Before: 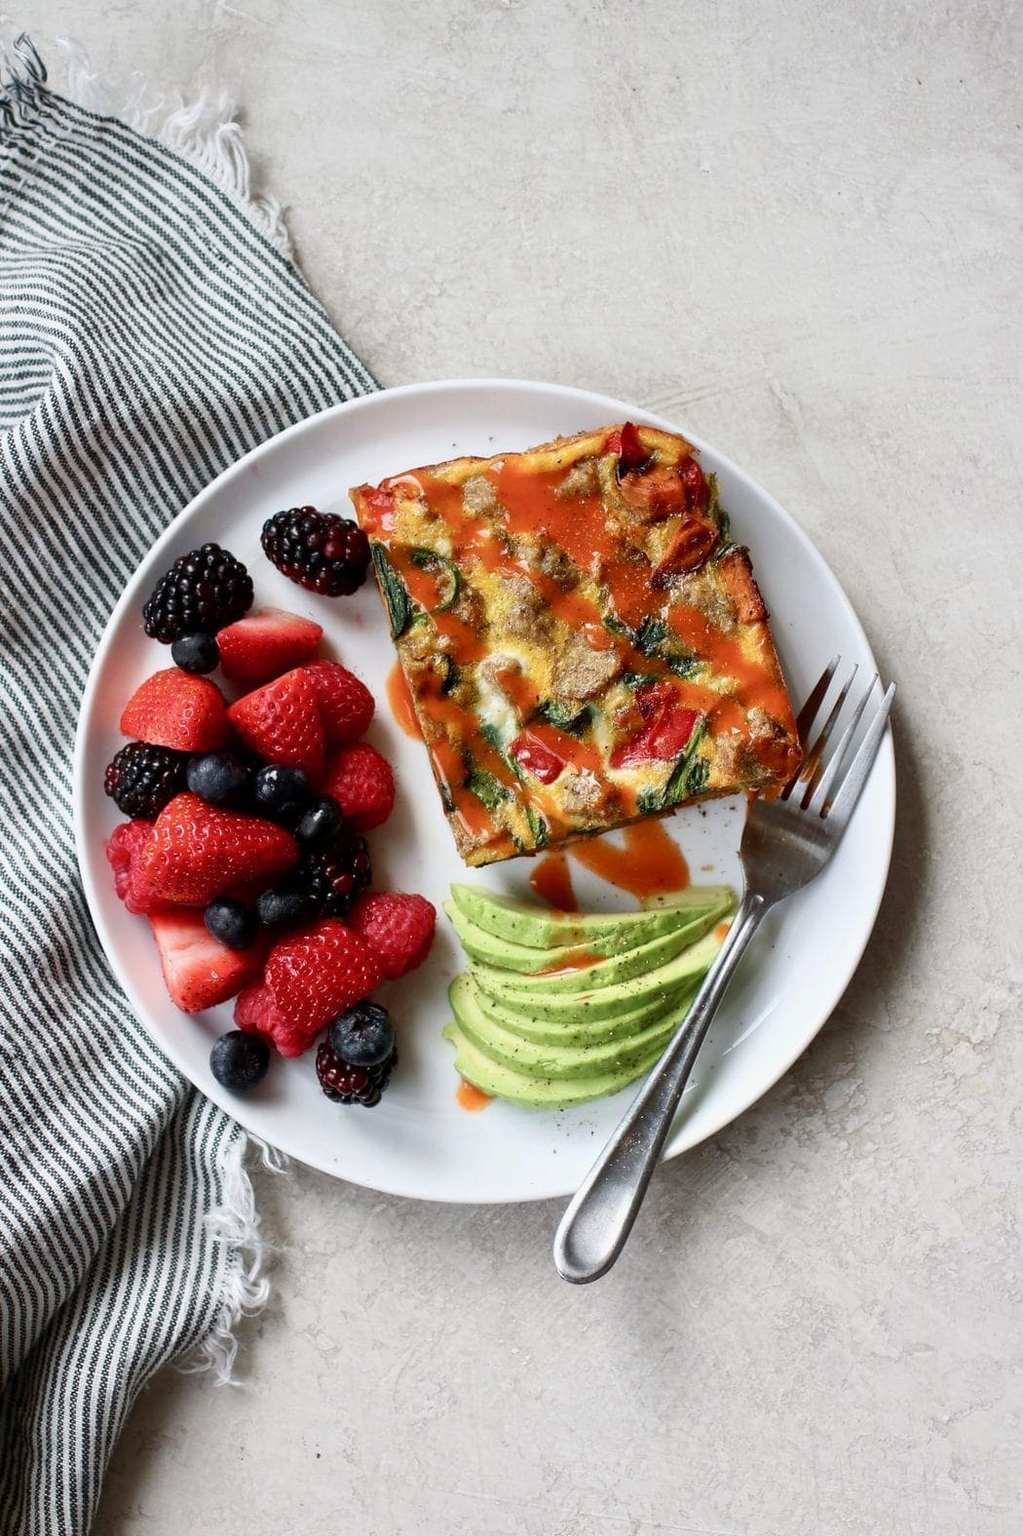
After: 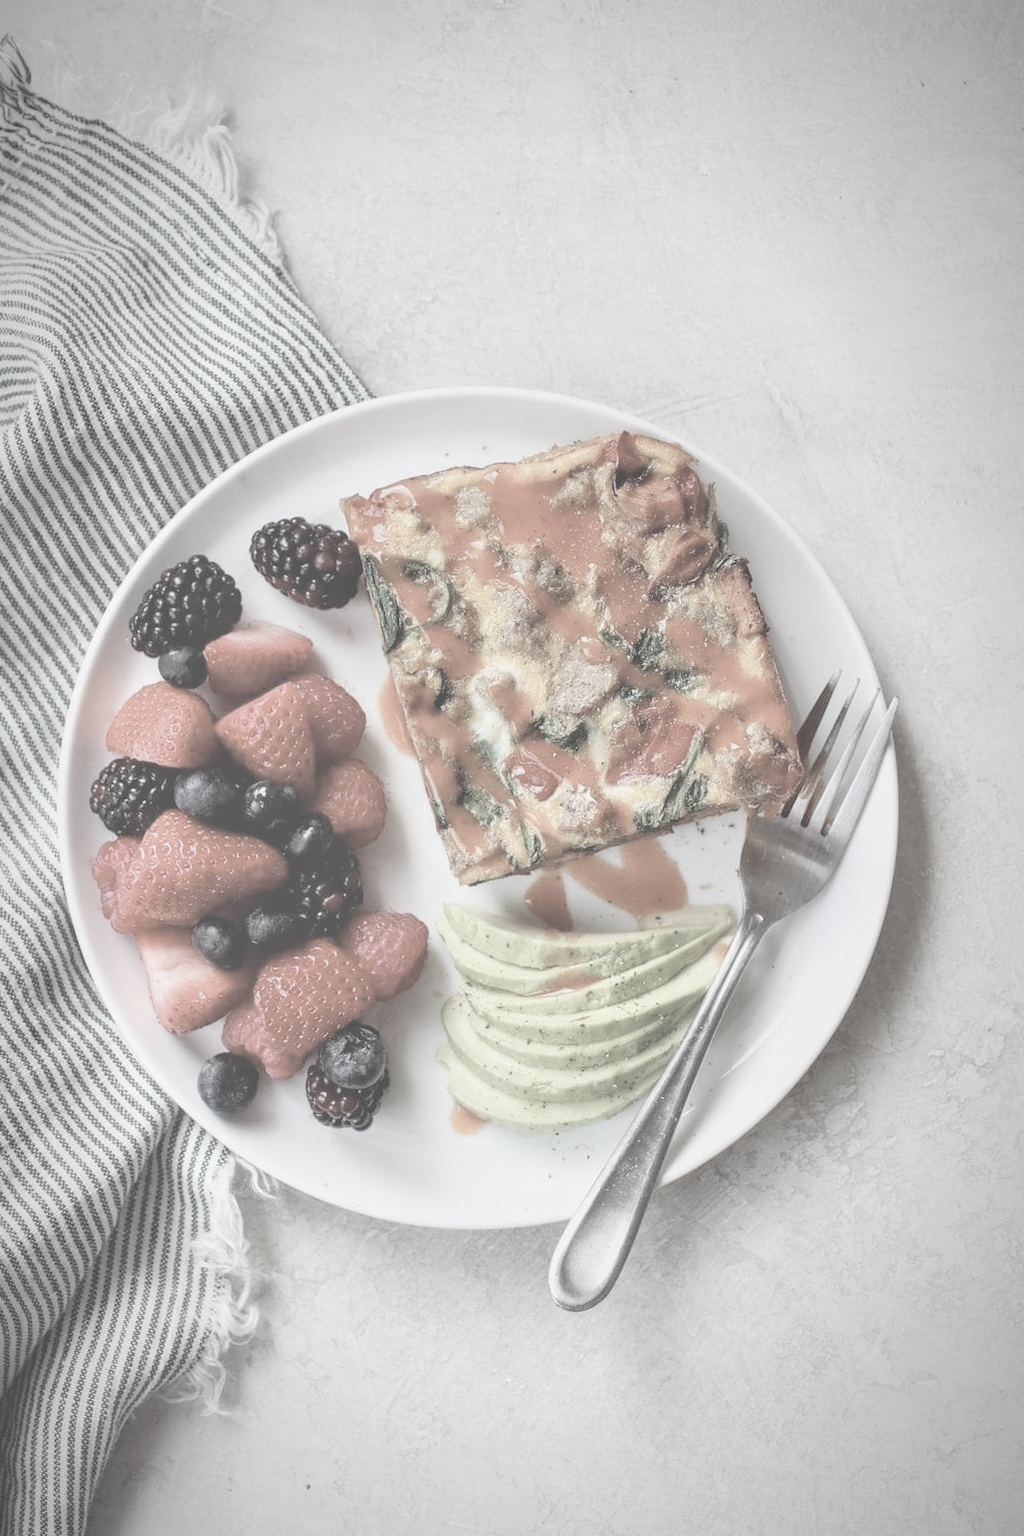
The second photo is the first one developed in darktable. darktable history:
shadows and highlights: shadows 36.99, highlights -27.94, soften with gaussian
local contrast: detail 142%
exposure: exposure 0.129 EV, compensate highlight preservation false
contrast brightness saturation: contrast -0.321, brightness 0.76, saturation -0.787
crop: left 1.7%, right 0.277%, bottom 2.094%
vignetting: fall-off start 80.62%, fall-off radius 61.89%, automatic ratio true, width/height ratio 1.412
